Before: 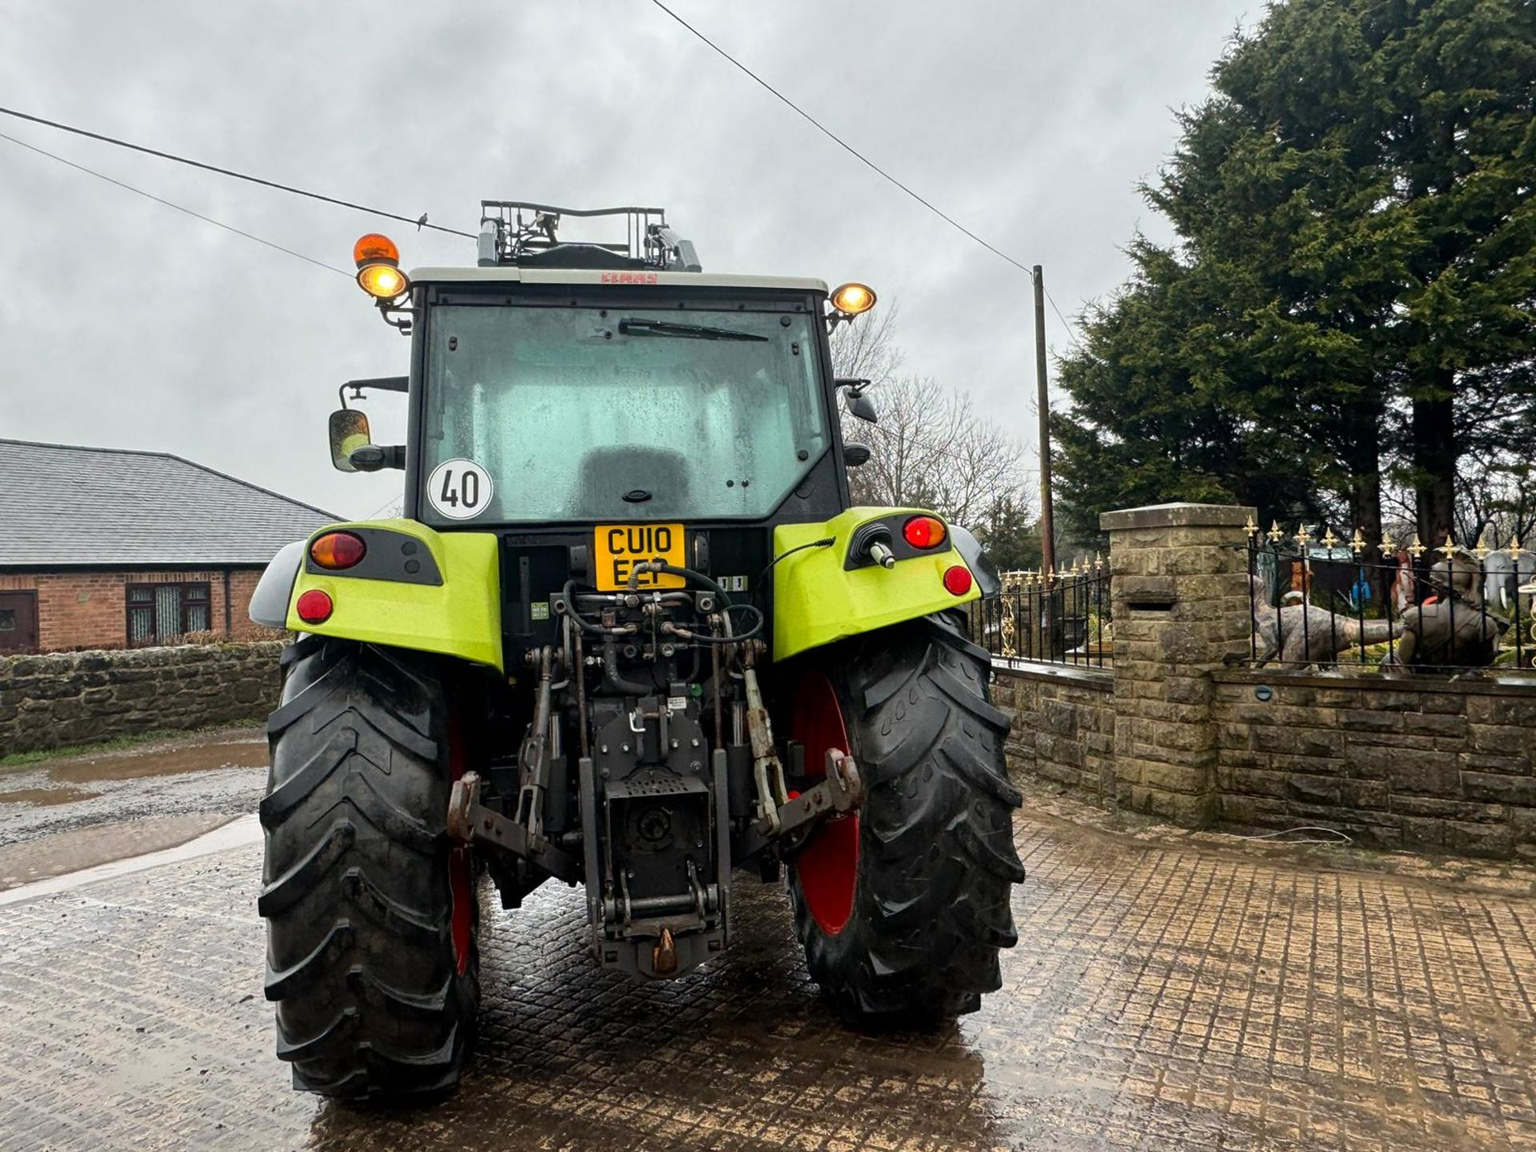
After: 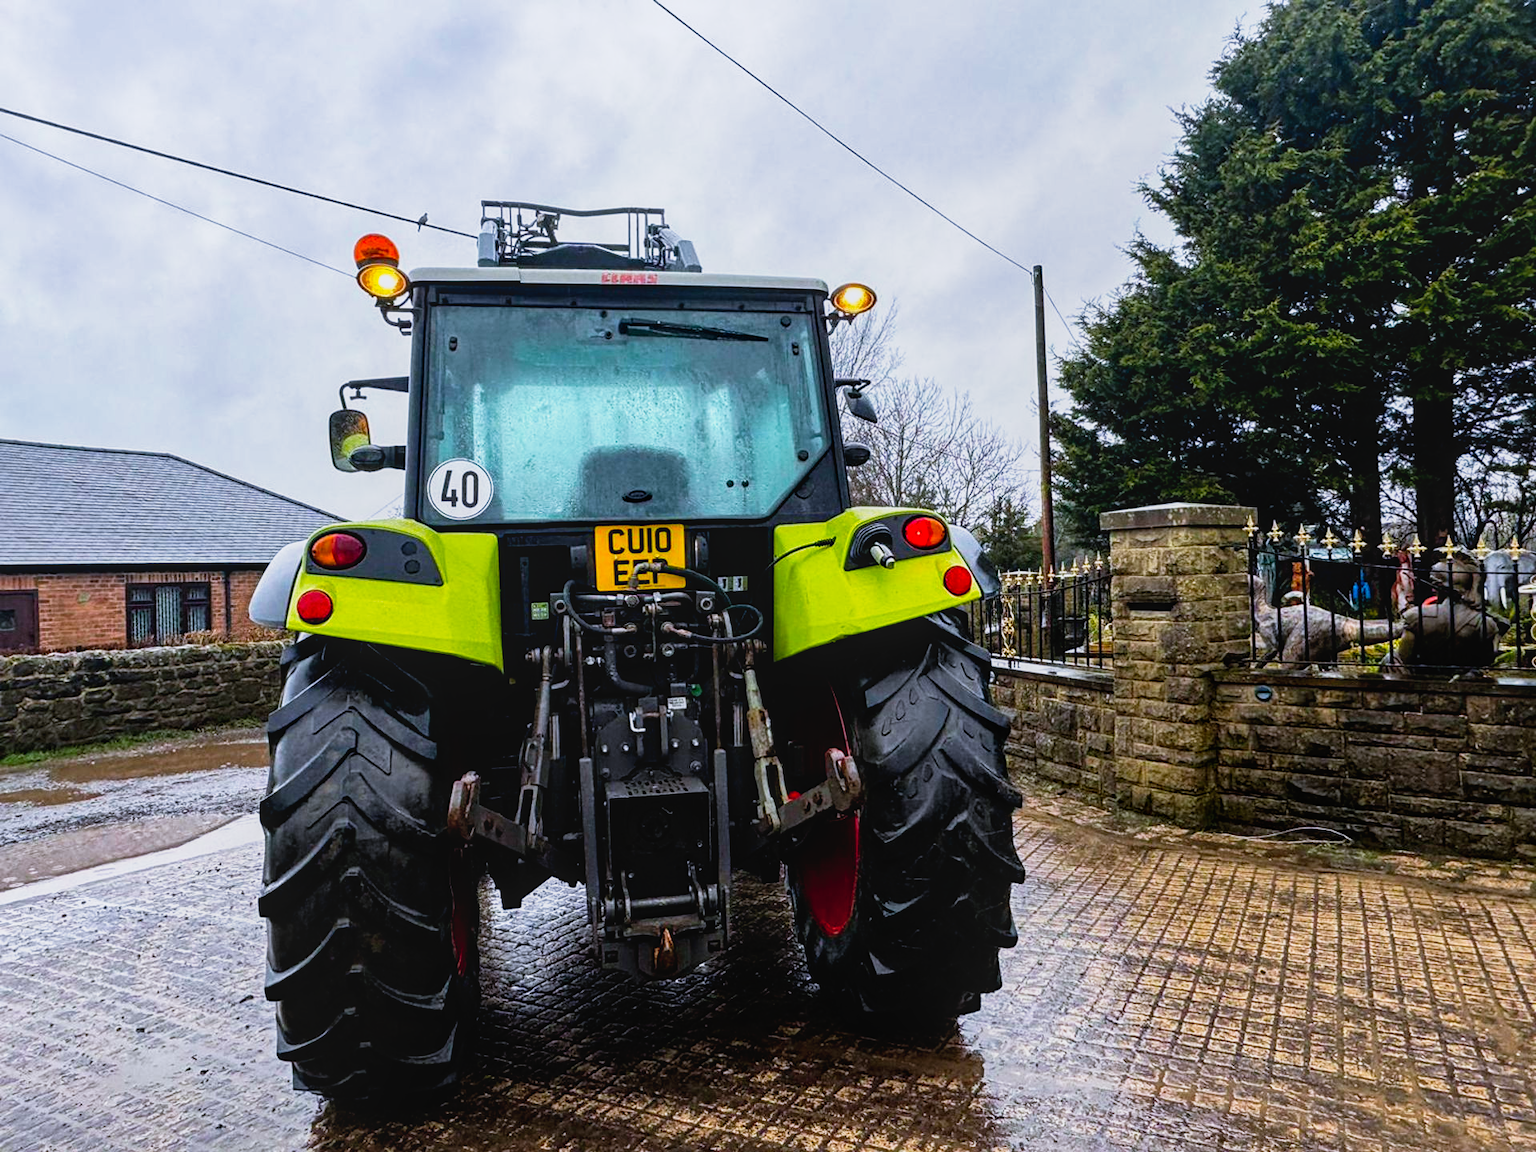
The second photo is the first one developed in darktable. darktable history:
white balance: red 0.967, blue 1.119, emerald 0.756
local contrast: detail 110%
color balance rgb: perceptual saturation grading › global saturation 20%, global vibrance 10%
tone curve: curves: ch0 [(0, 0) (0.003, 0) (0.011, 0.001) (0.025, 0.002) (0.044, 0.004) (0.069, 0.006) (0.1, 0.009) (0.136, 0.03) (0.177, 0.076) (0.224, 0.13) (0.277, 0.202) (0.335, 0.28) (0.399, 0.367) (0.468, 0.46) (0.543, 0.562) (0.623, 0.67) (0.709, 0.787) (0.801, 0.889) (0.898, 0.972) (1, 1)], preserve colors none
shadows and highlights: shadows 25, white point adjustment -3, highlights -30
sharpen: amount 0.2
